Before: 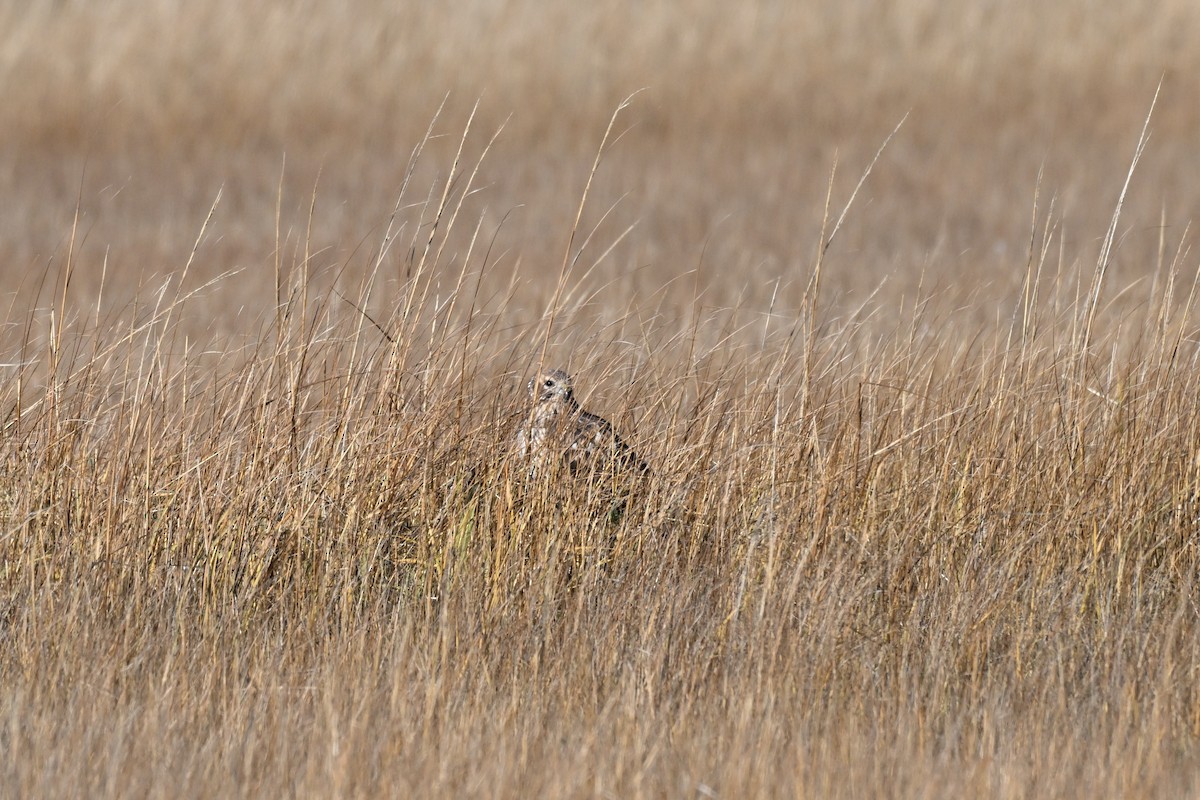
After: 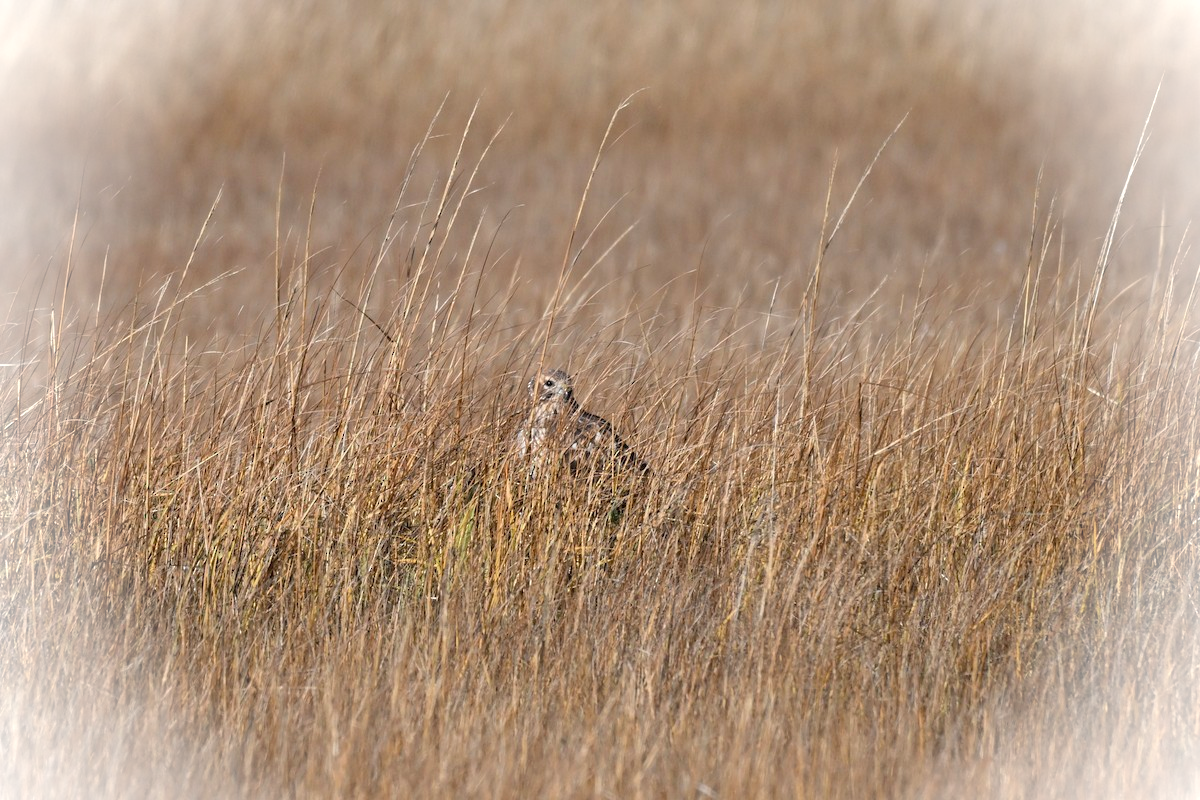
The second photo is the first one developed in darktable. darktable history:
shadows and highlights: shadows 25.29, highlights -48.13, soften with gaussian
vignetting: fall-off radius 61.2%, brightness 0.997, saturation -0.494
